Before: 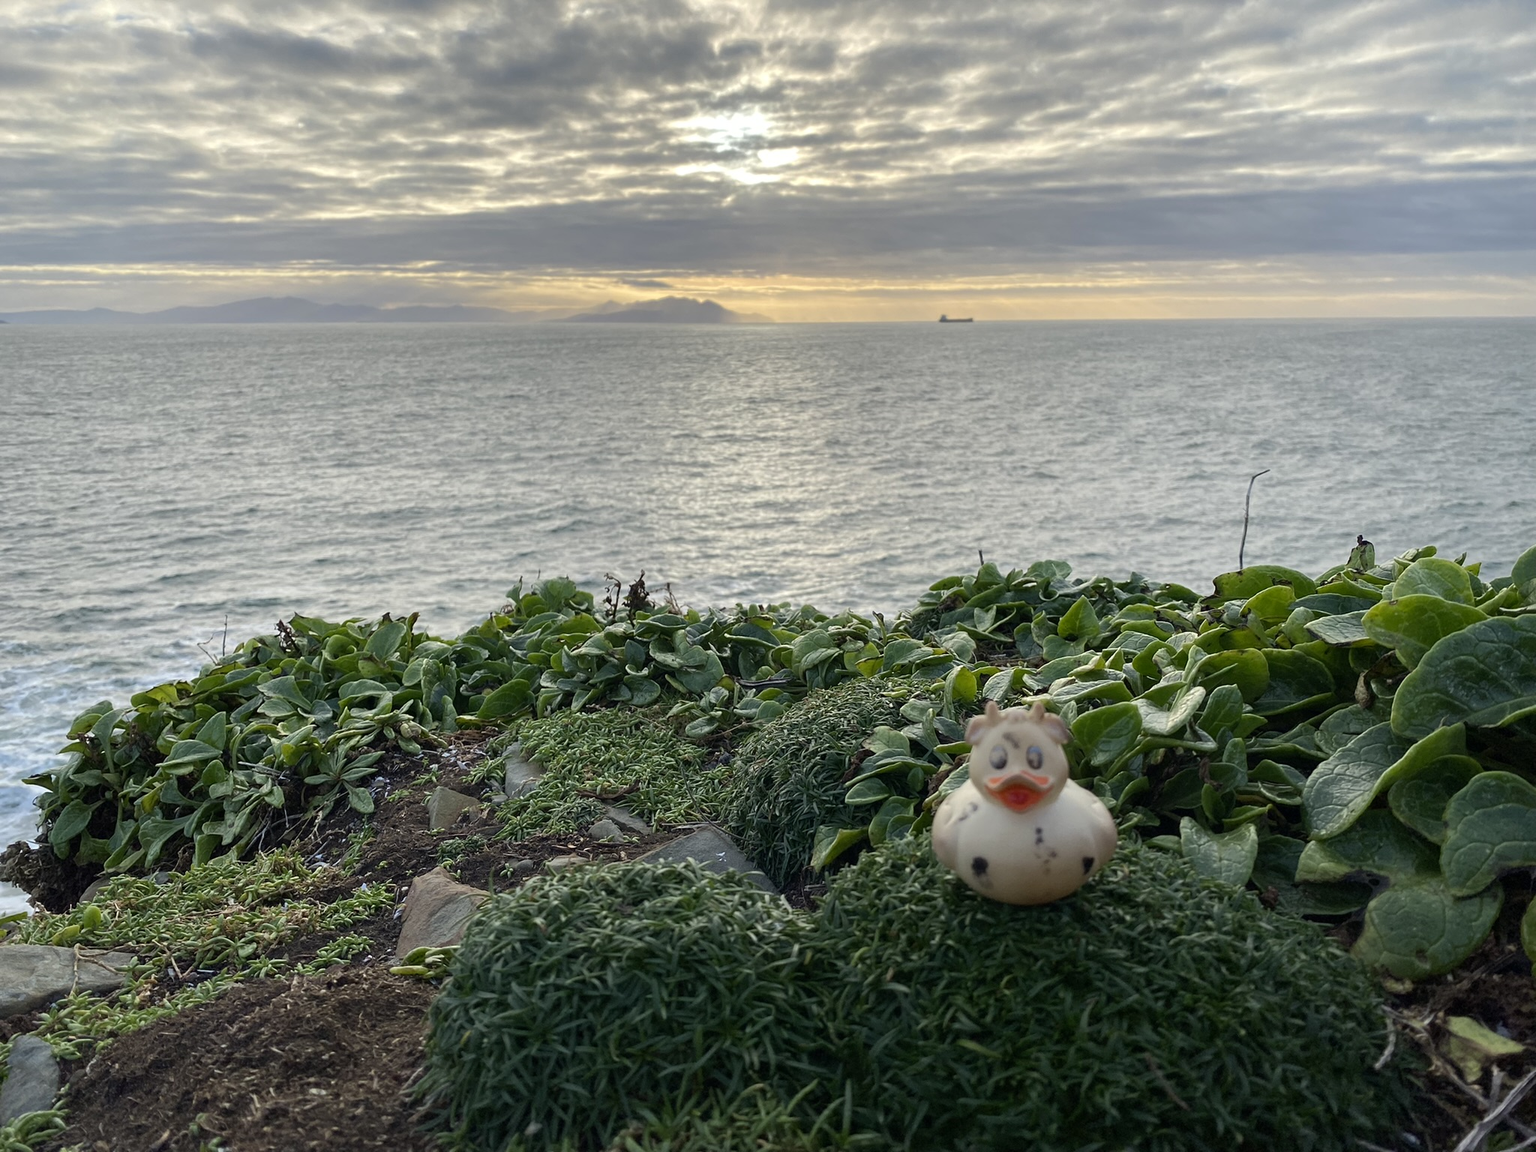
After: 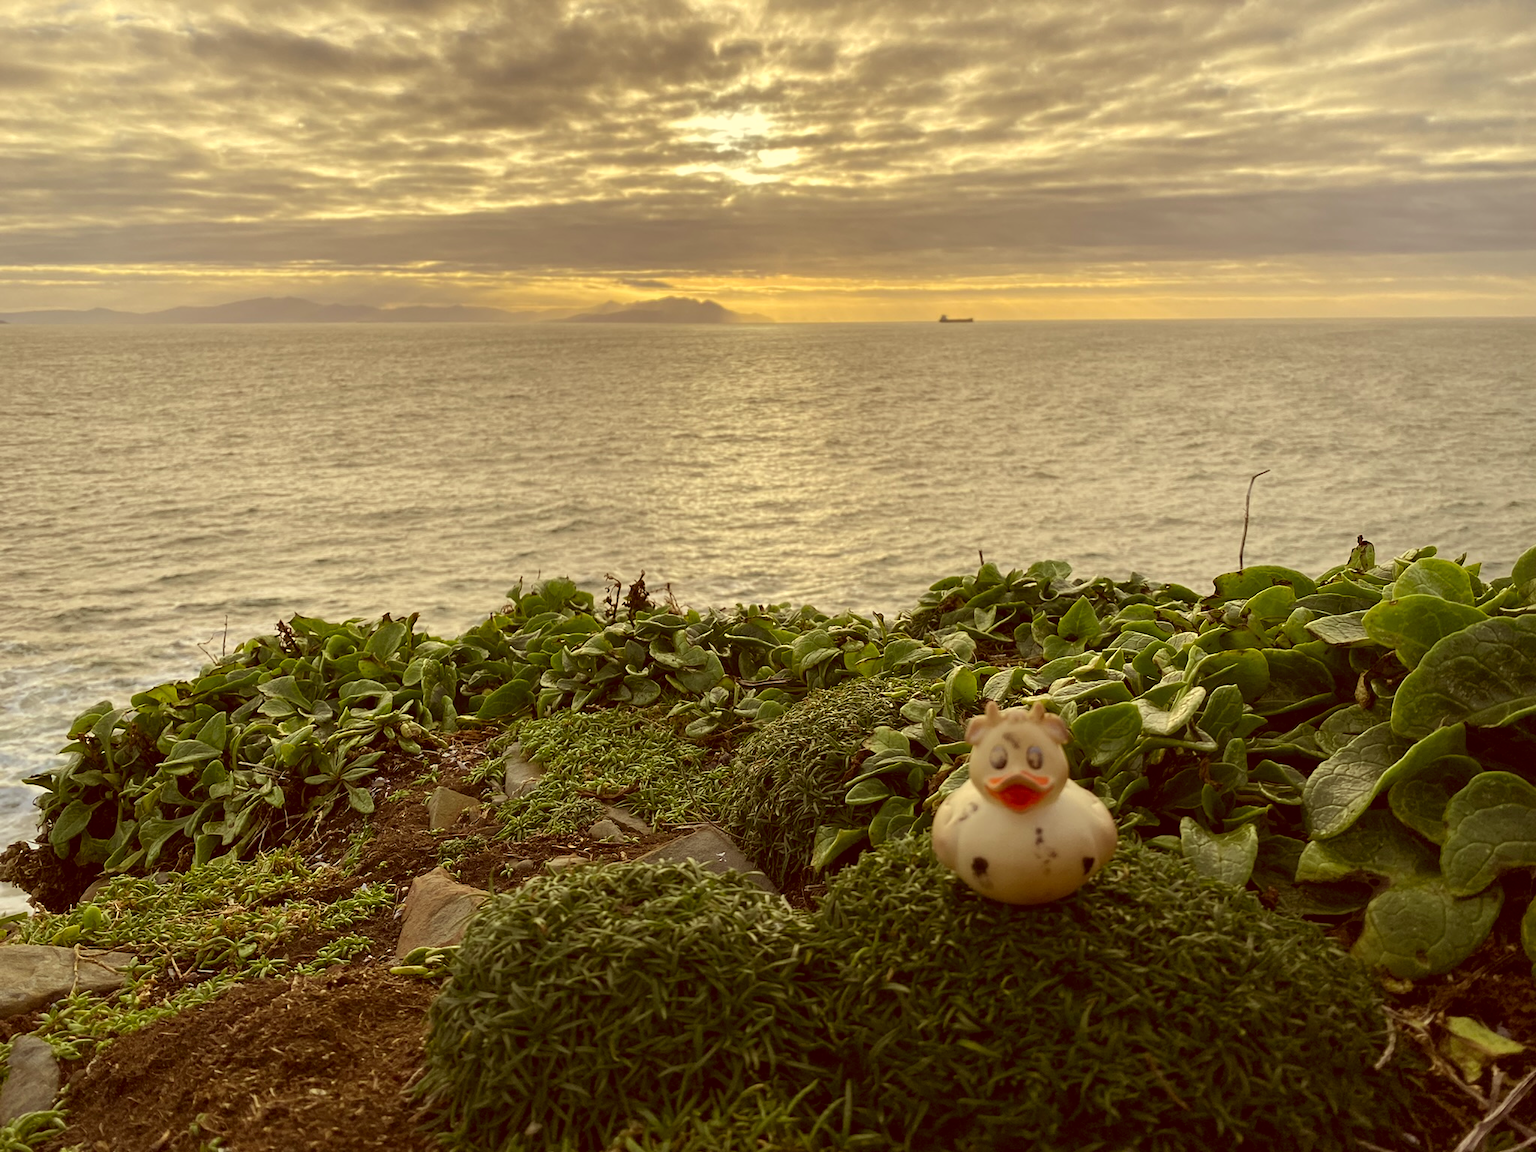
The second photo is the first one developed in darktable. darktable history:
color correction: highlights a* 1.15, highlights b* 24.92, shadows a* 16.14, shadows b* 25.05
